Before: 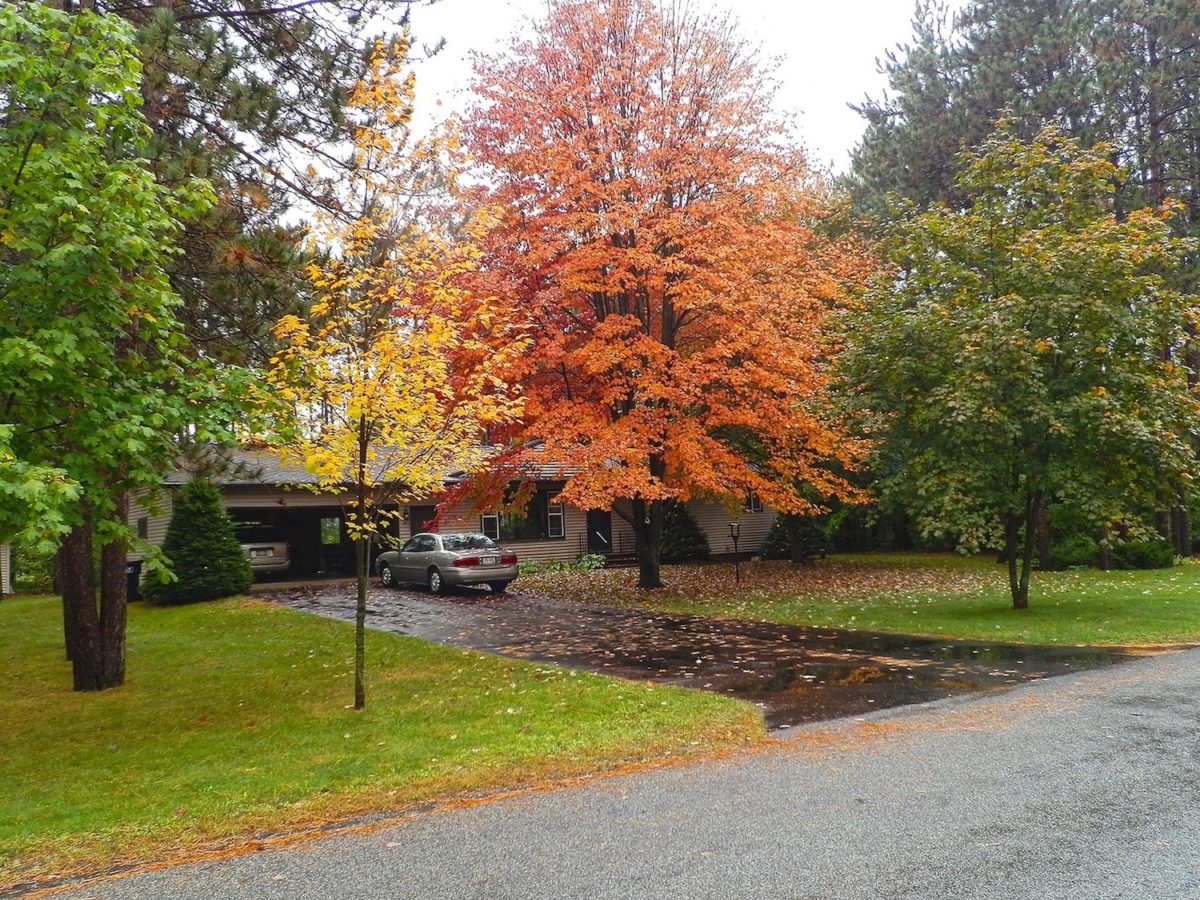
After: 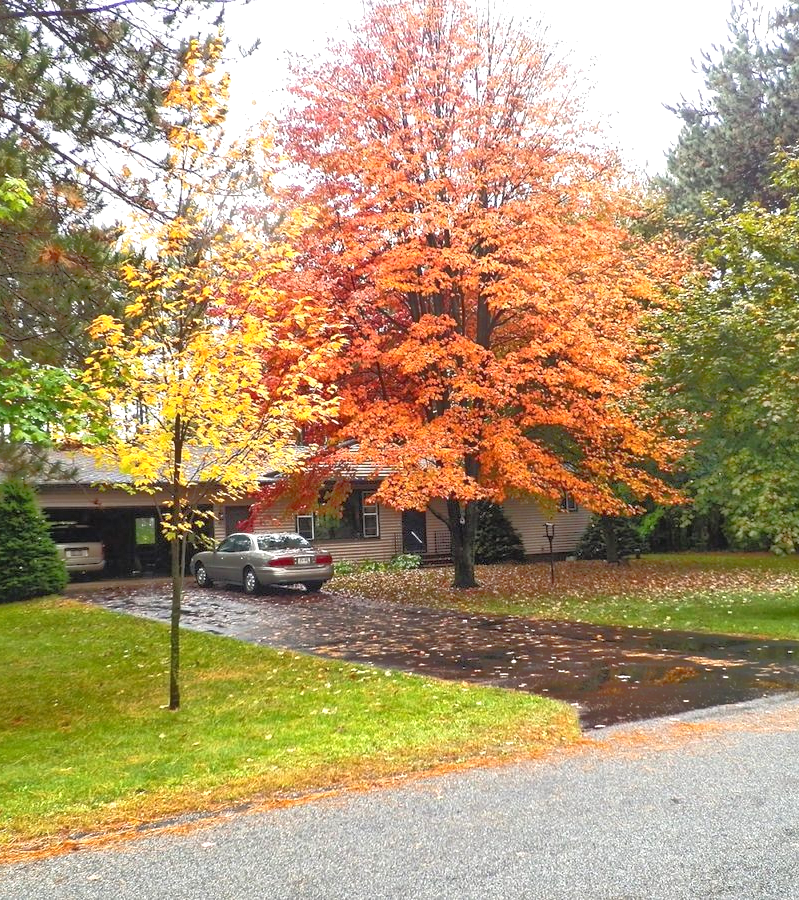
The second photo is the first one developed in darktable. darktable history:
crop: left 15.419%, right 17.914%
local contrast: mode bilateral grid, contrast 20, coarseness 50, detail 120%, midtone range 0.2
exposure: exposure 0.636 EV, compensate highlight preservation false
tone equalizer: -8 EV -0.528 EV, -7 EV -0.319 EV, -6 EV -0.083 EV, -5 EV 0.413 EV, -4 EV 0.985 EV, -3 EV 0.791 EV, -2 EV -0.01 EV, -1 EV 0.14 EV, +0 EV -0.012 EV, smoothing 1
